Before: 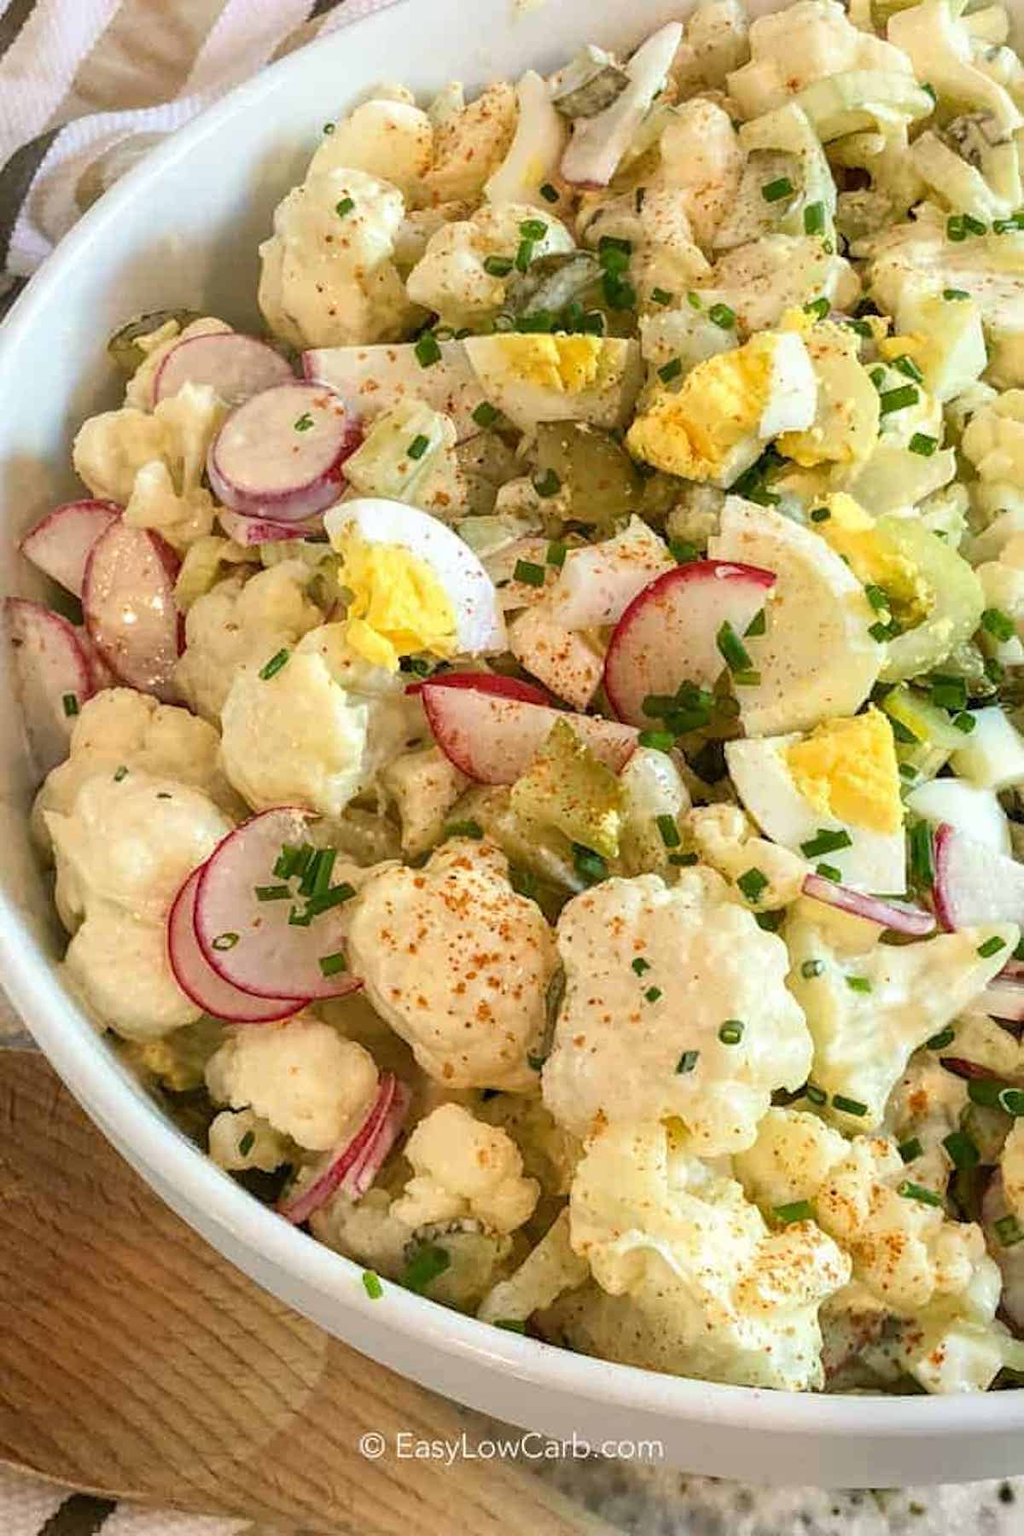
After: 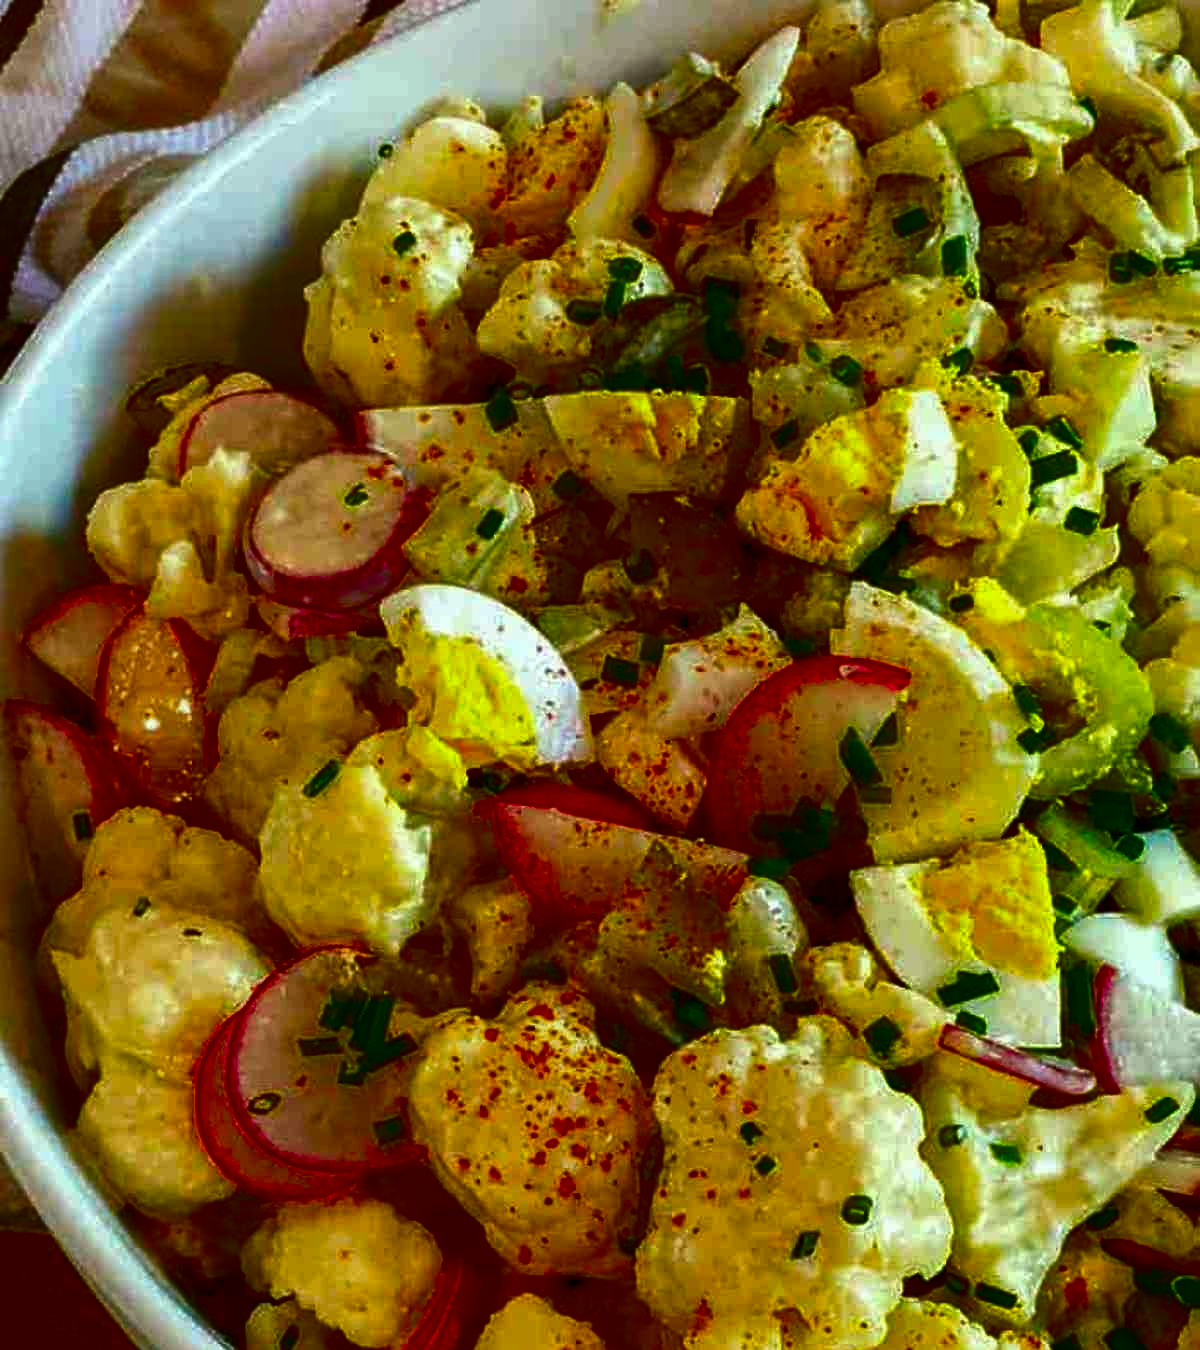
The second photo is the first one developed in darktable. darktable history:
contrast brightness saturation: brightness -1, saturation 1
crop: bottom 24.988%
color correction: highlights a* -6.69, highlights b* 0.49
